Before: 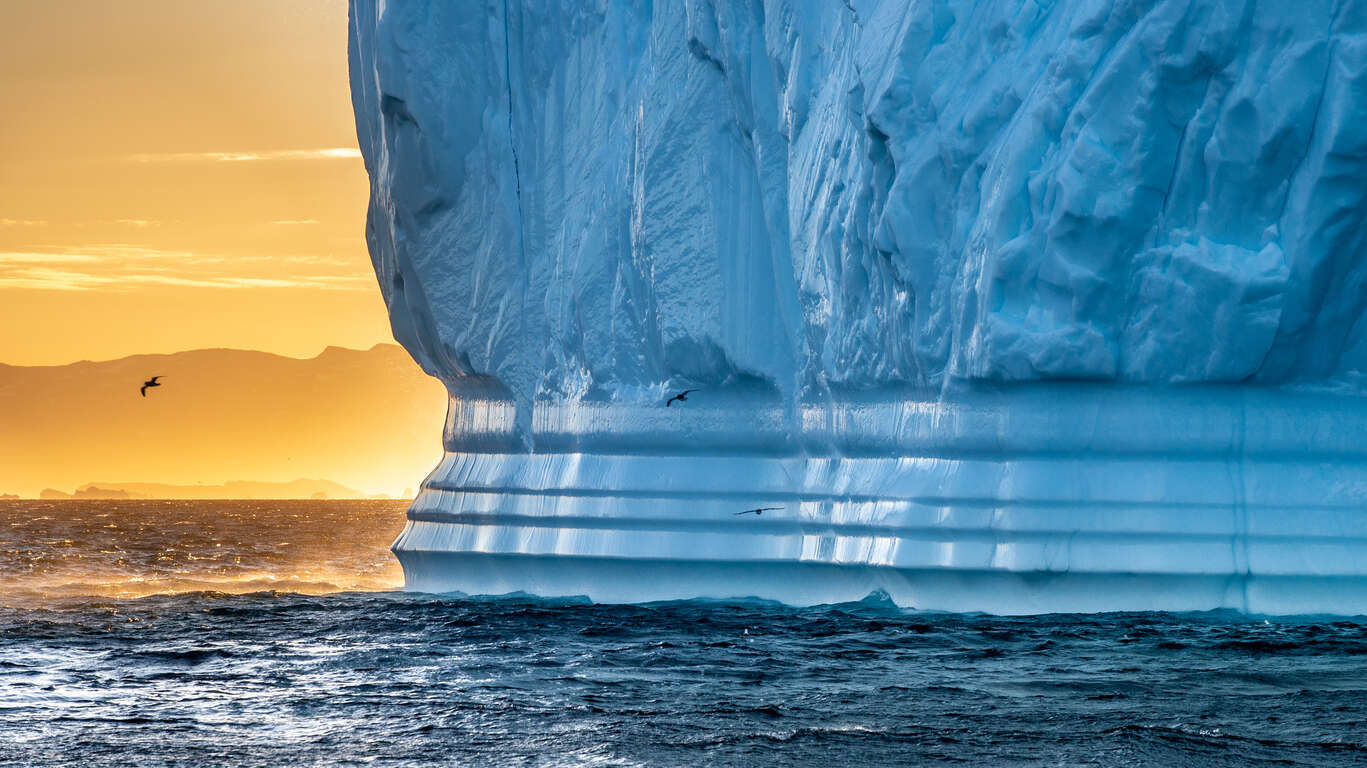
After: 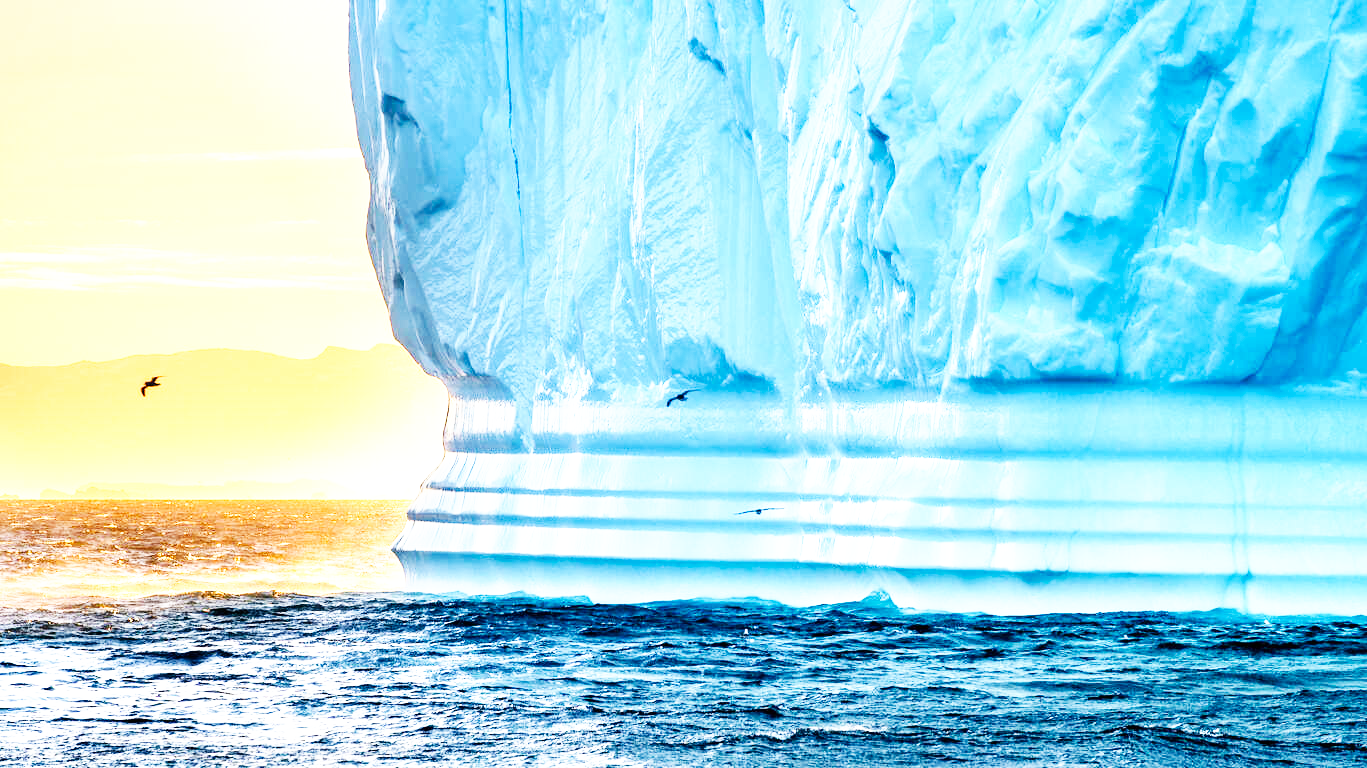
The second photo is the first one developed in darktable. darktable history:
base curve: curves: ch0 [(0, 0) (0.007, 0.004) (0.027, 0.03) (0.046, 0.07) (0.207, 0.54) (0.442, 0.872) (0.673, 0.972) (1, 1)], preserve colors none
exposure: exposure 0.921 EV, compensate highlight preservation false
